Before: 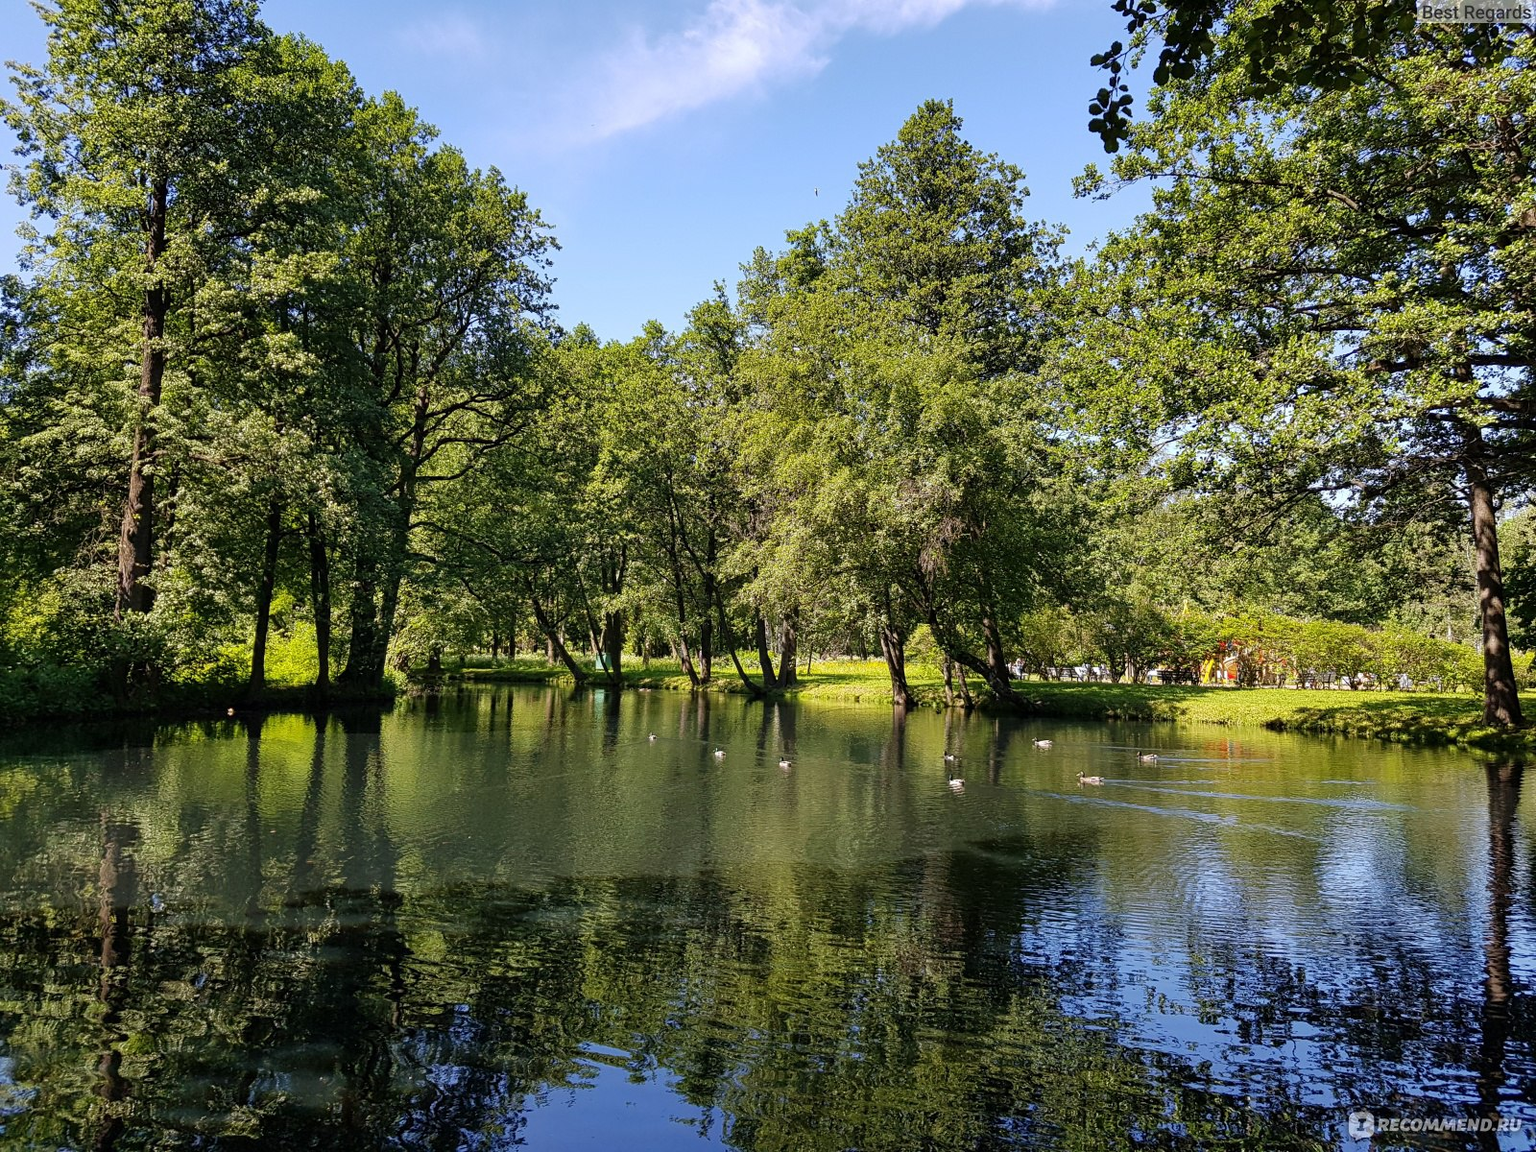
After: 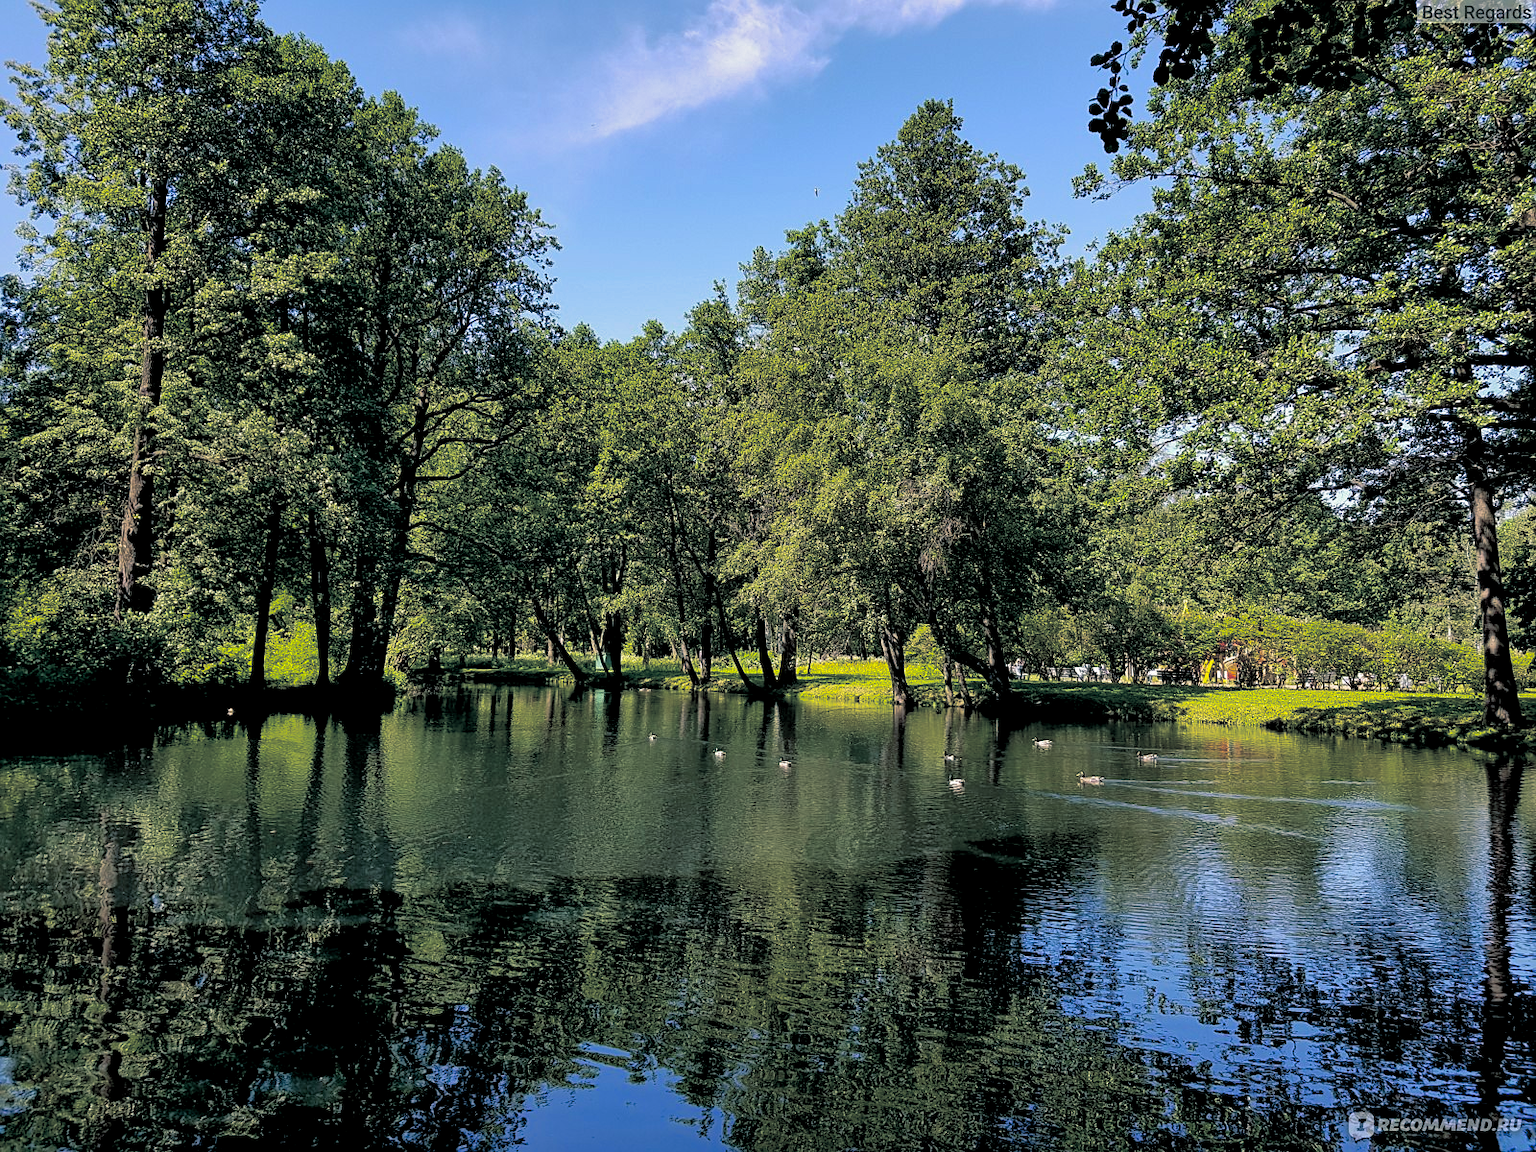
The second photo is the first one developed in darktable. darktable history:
exposure: black level correction 0.016, exposure -0.009 EV, compensate highlight preservation false
split-toning: shadows › hue 205.2°, shadows › saturation 0.29, highlights › hue 50.4°, highlights › saturation 0.38, balance -49.9
shadows and highlights: on, module defaults
color balance rgb: linear chroma grading › shadows -8%, linear chroma grading › global chroma 10%, perceptual saturation grading › global saturation 2%, perceptual saturation grading › highlights -2%, perceptual saturation grading › mid-tones 4%, perceptual saturation grading › shadows 8%, perceptual brilliance grading › global brilliance 2%, perceptual brilliance grading › highlights -4%, global vibrance 16%, saturation formula JzAzBz (2021)
sharpen: radius 1.272, amount 0.305, threshold 0
